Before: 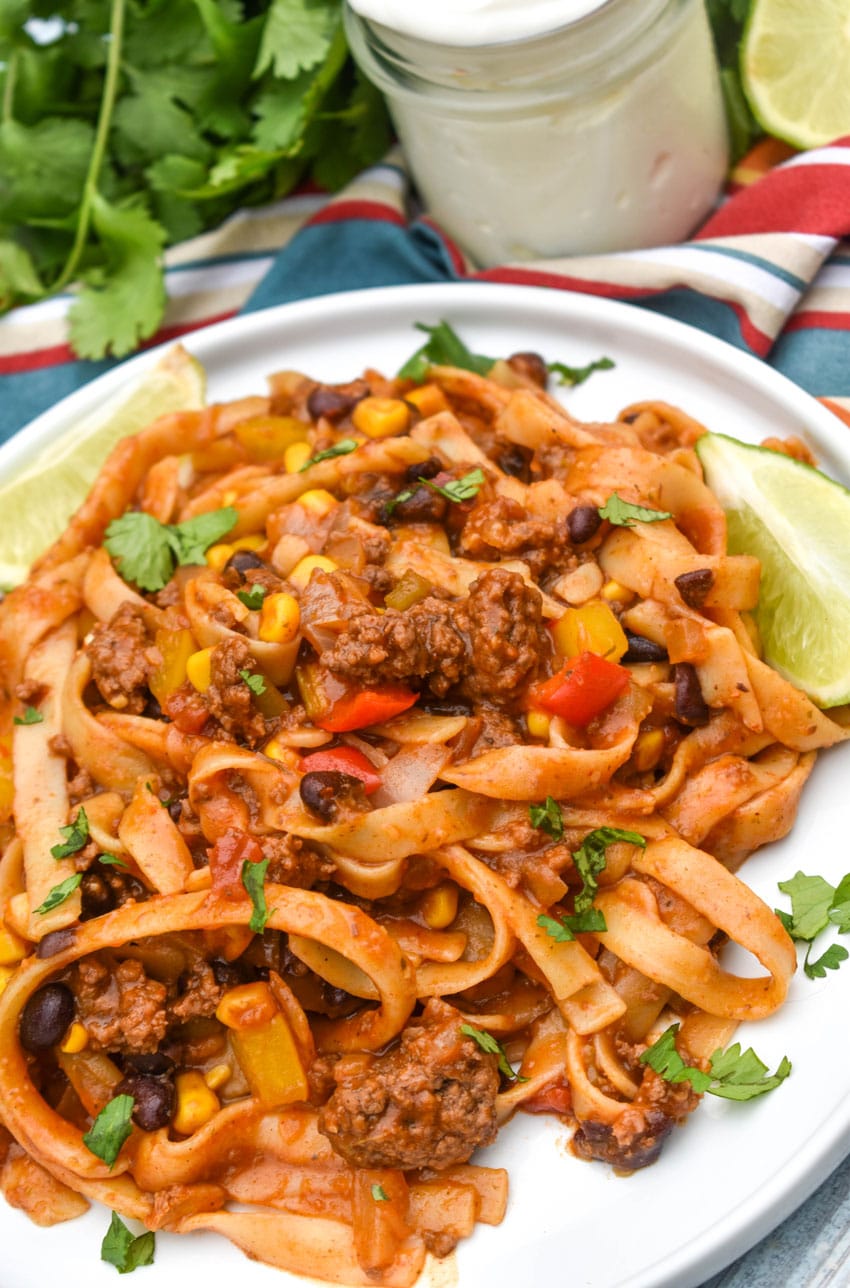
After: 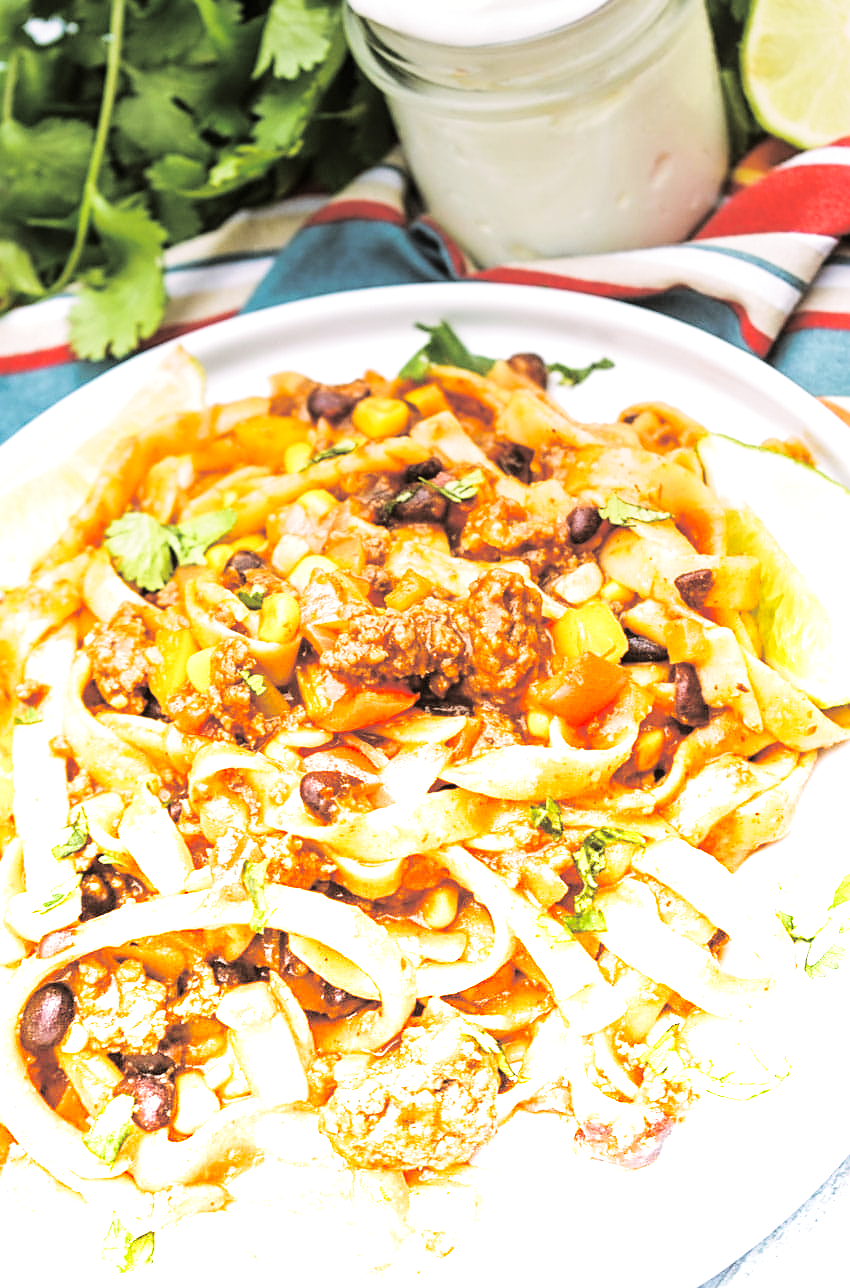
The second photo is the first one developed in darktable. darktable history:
graduated density: density -3.9 EV
sharpen: on, module defaults
split-toning: shadows › hue 46.8°, shadows › saturation 0.17, highlights › hue 316.8°, highlights › saturation 0.27, balance -51.82
tone equalizer: on, module defaults
base curve: curves: ch0 [(0, 0) (0.036, 0.025) (0.121, 0.166) (0.206, 0.329) (0.605, 0.79) (1, 1)], preserve colors none
